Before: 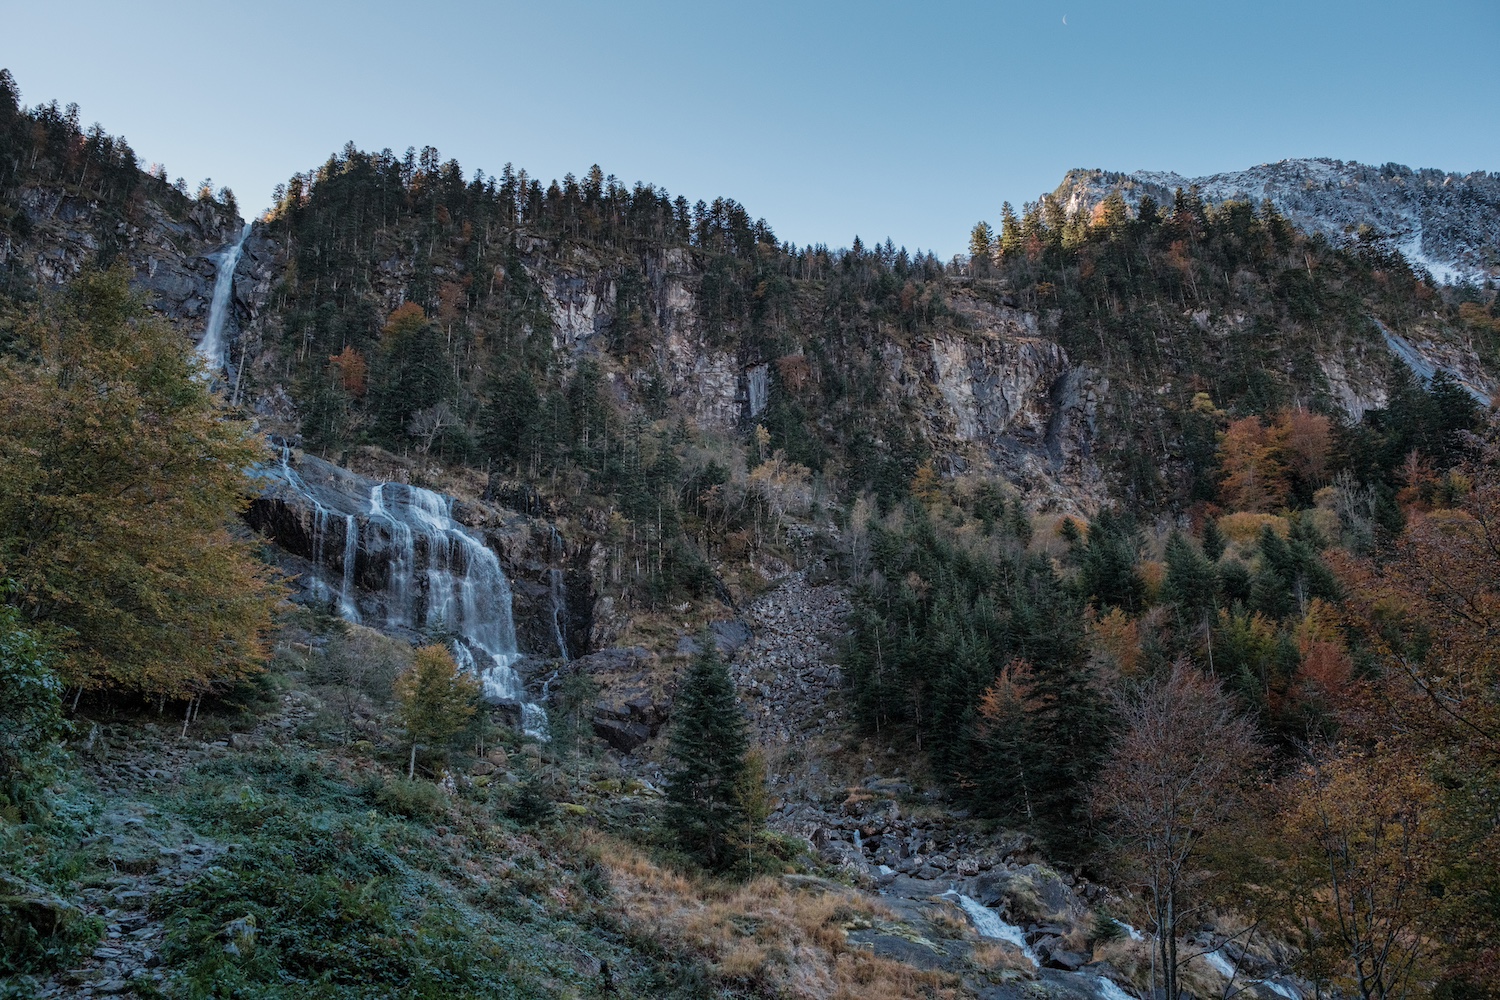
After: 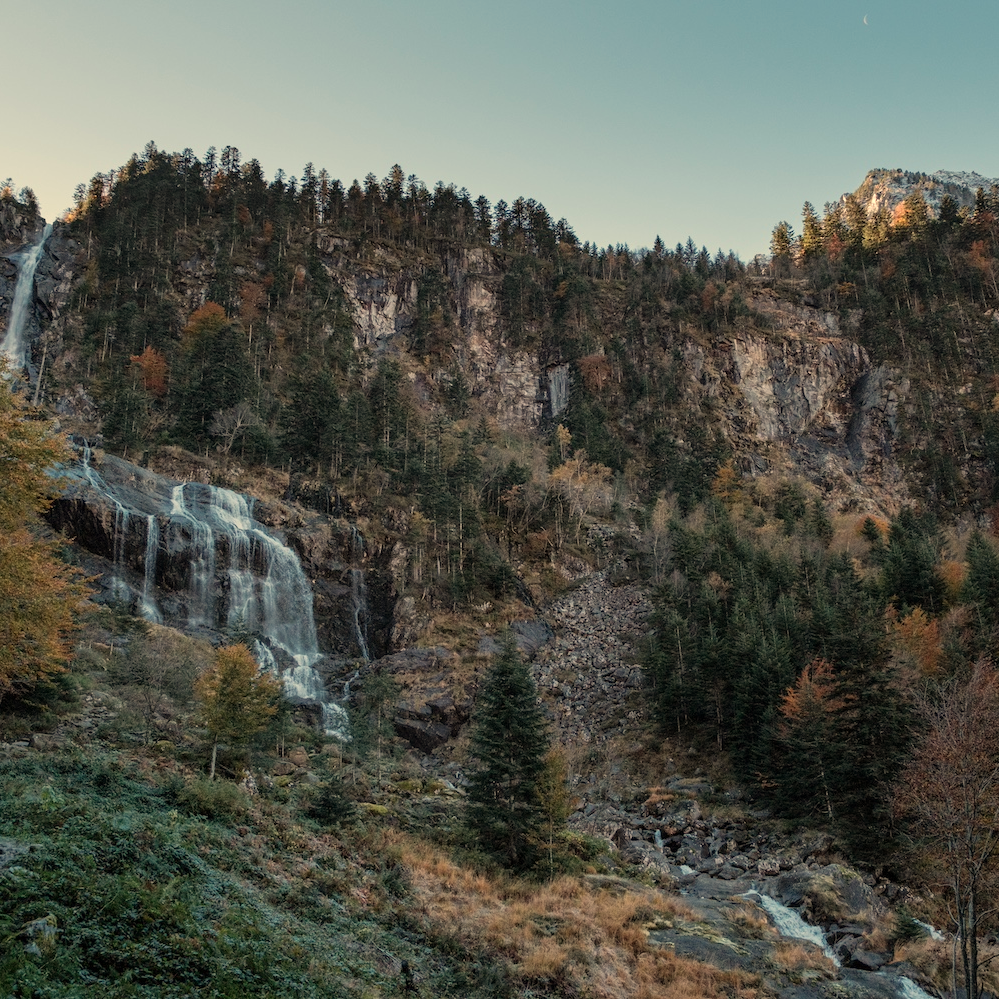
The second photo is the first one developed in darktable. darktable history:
white balance: red 1.123, blue 0.83
crop and rotate: left 13.342%, right 19.991%
